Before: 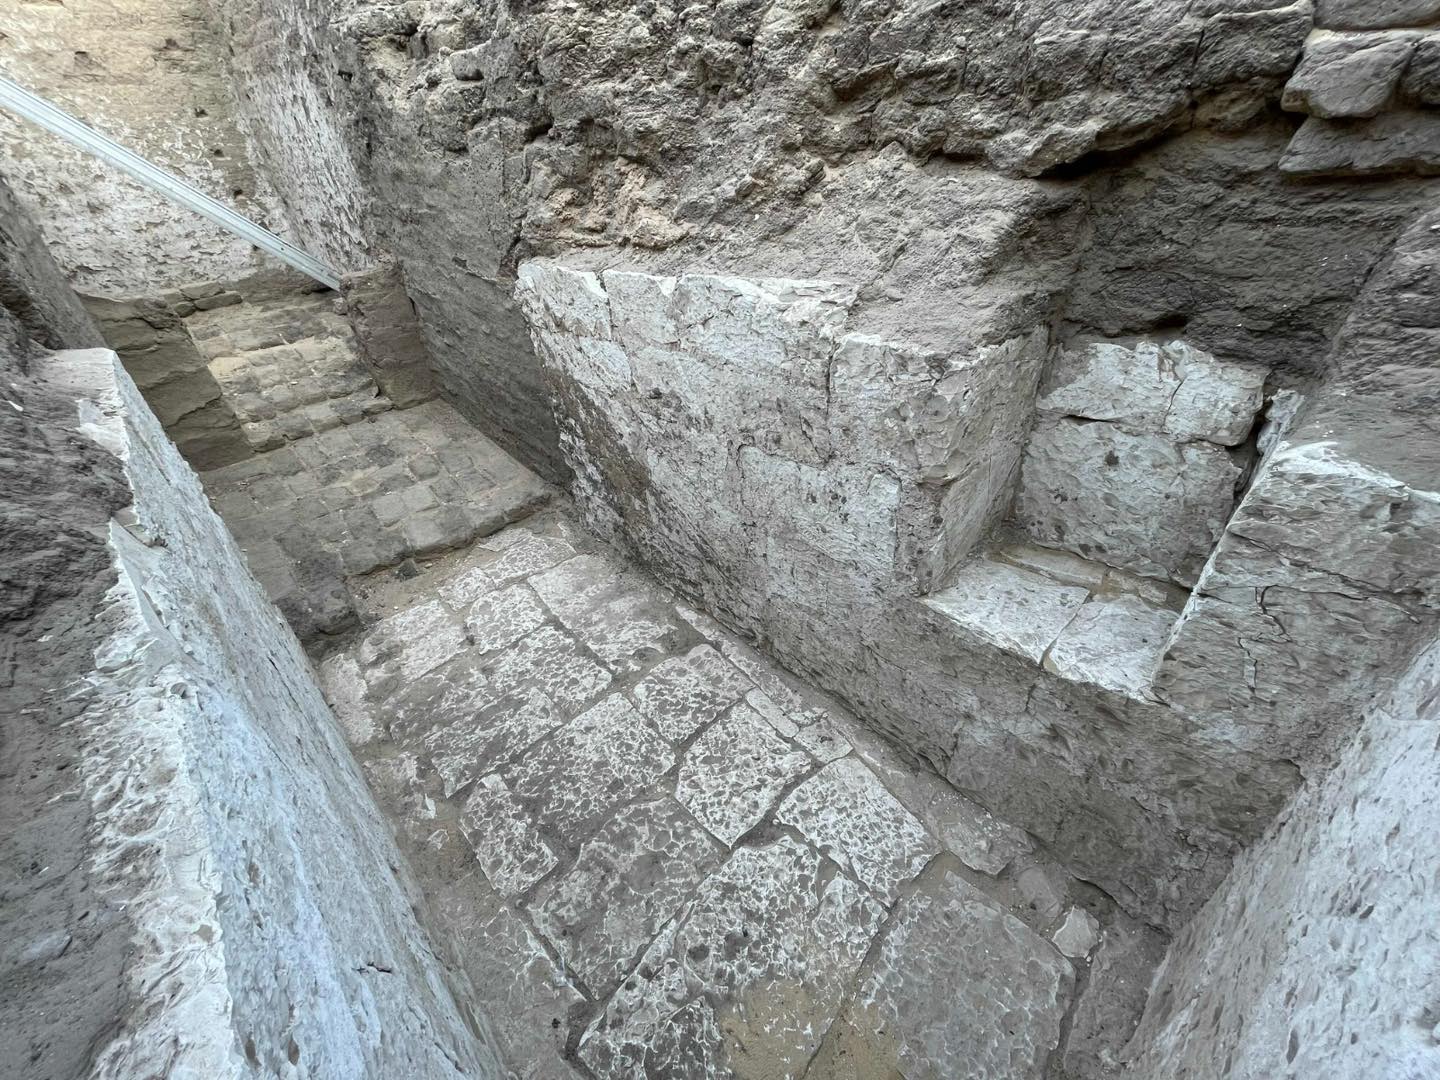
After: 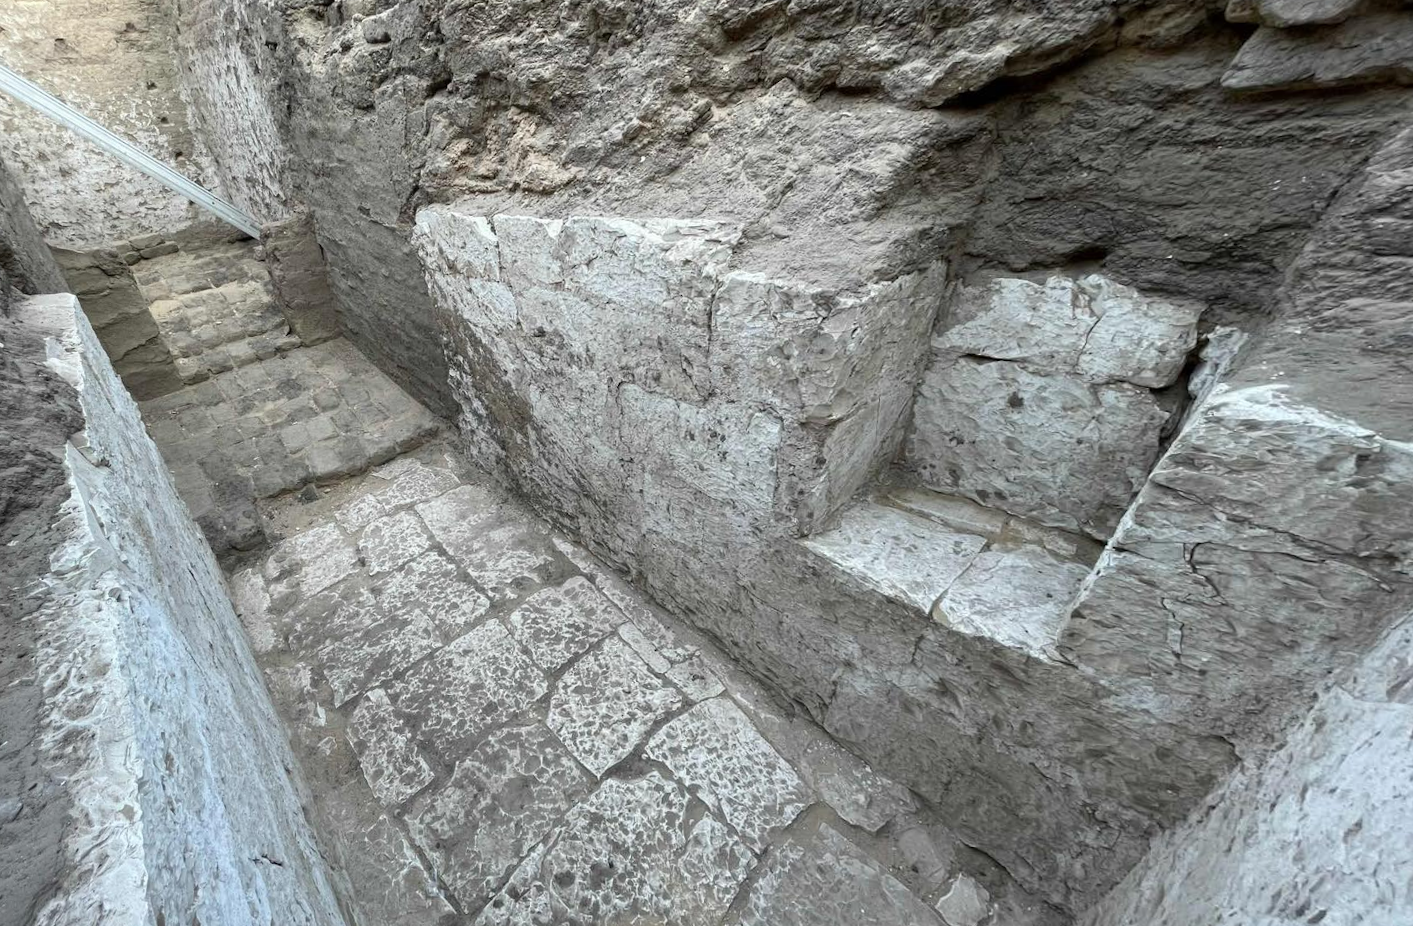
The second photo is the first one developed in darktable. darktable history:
rotate and perspective: rotation 1.69°, lens shift (vertical) -0.023, lens shift (horizontal) -0.291, crop left 0.025, crop right 0.988, crop top 0.092, crop bottom 0.842
color balance: contrast -0.5%
